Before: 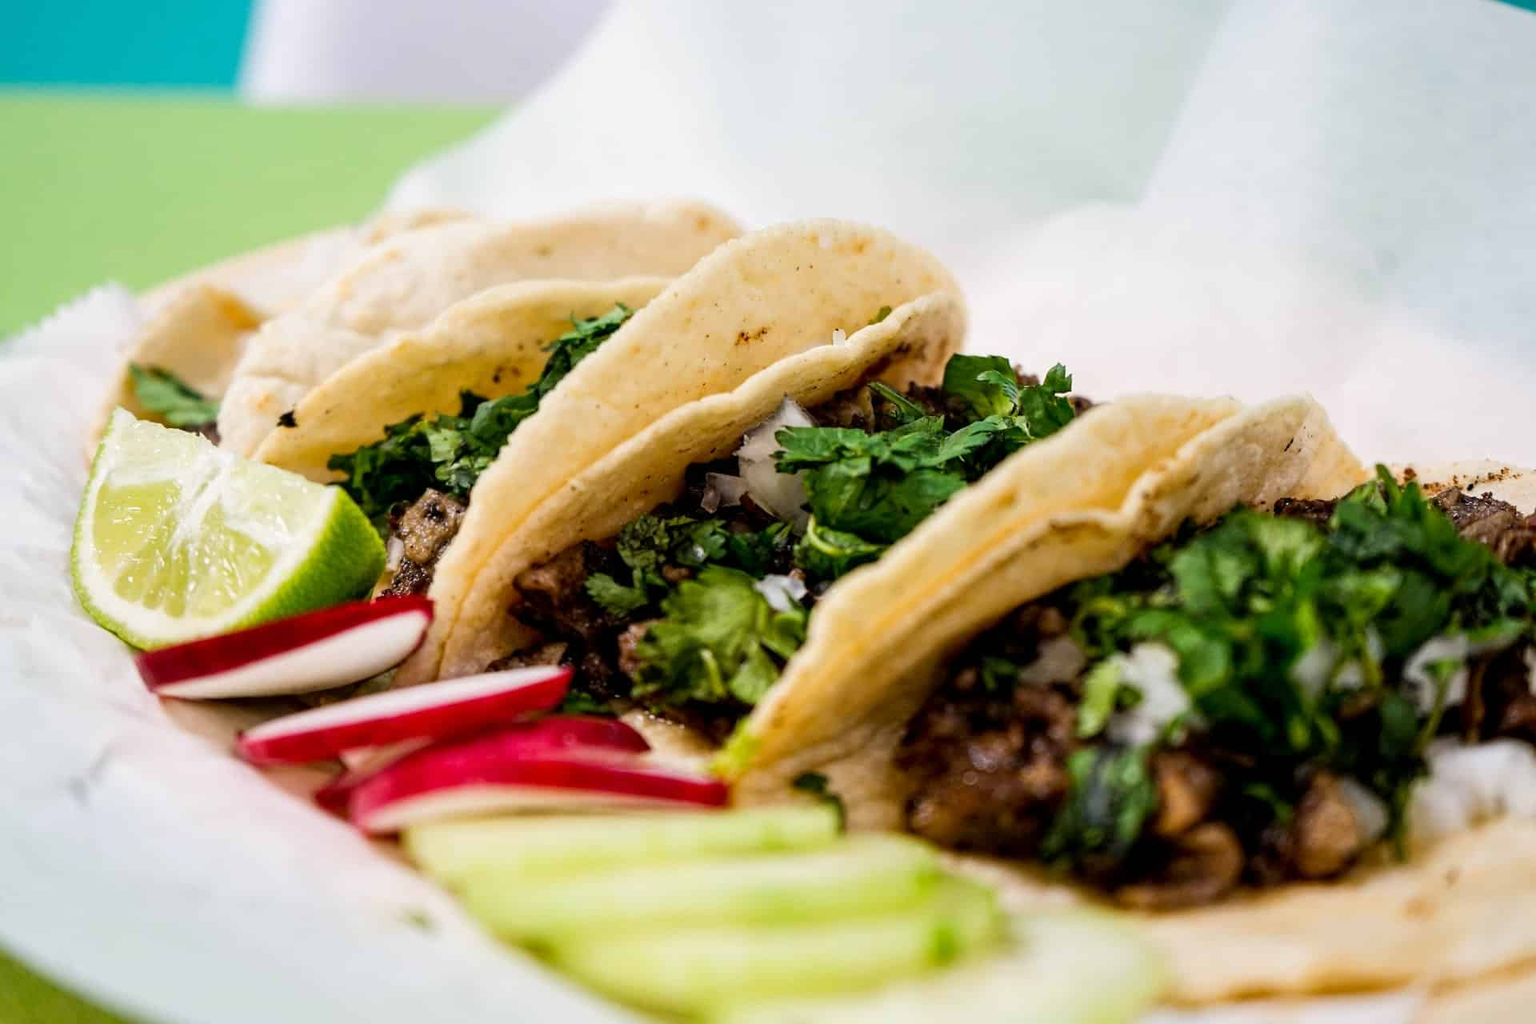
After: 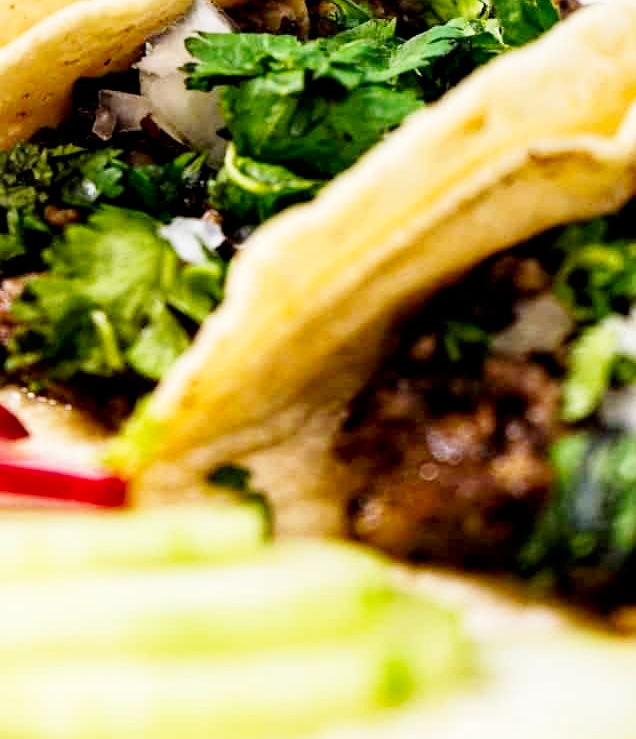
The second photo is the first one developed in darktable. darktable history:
base curve: curves: ch0 [(0, 0) (0.005, 0.002) (0.15, 0.3) (0.4, 0.7) (0.75, 0.95) (1, 1)], preserve colors none
crop: left 40.878%, top 39.176%, right 25.993%, bottom 3.081%
